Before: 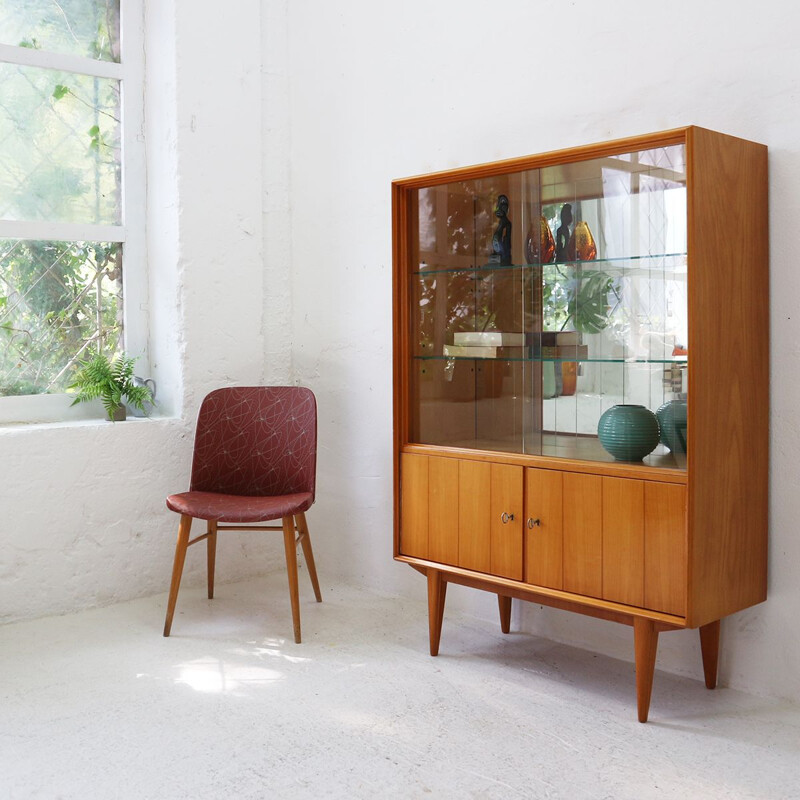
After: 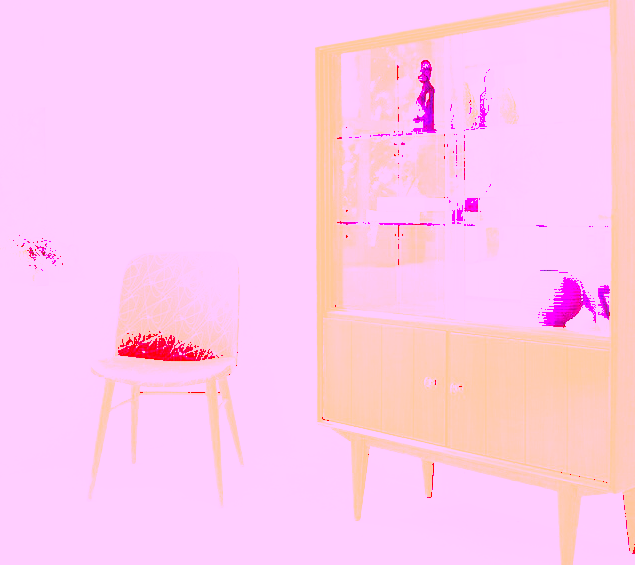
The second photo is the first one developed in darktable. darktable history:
shadows and highlights: on, module defaults
white balance: red 8, blue 8
crop: left 9.712%, top 16.928%, right 10.845%, bottom 12.332%
local contrast: on, module defaults
